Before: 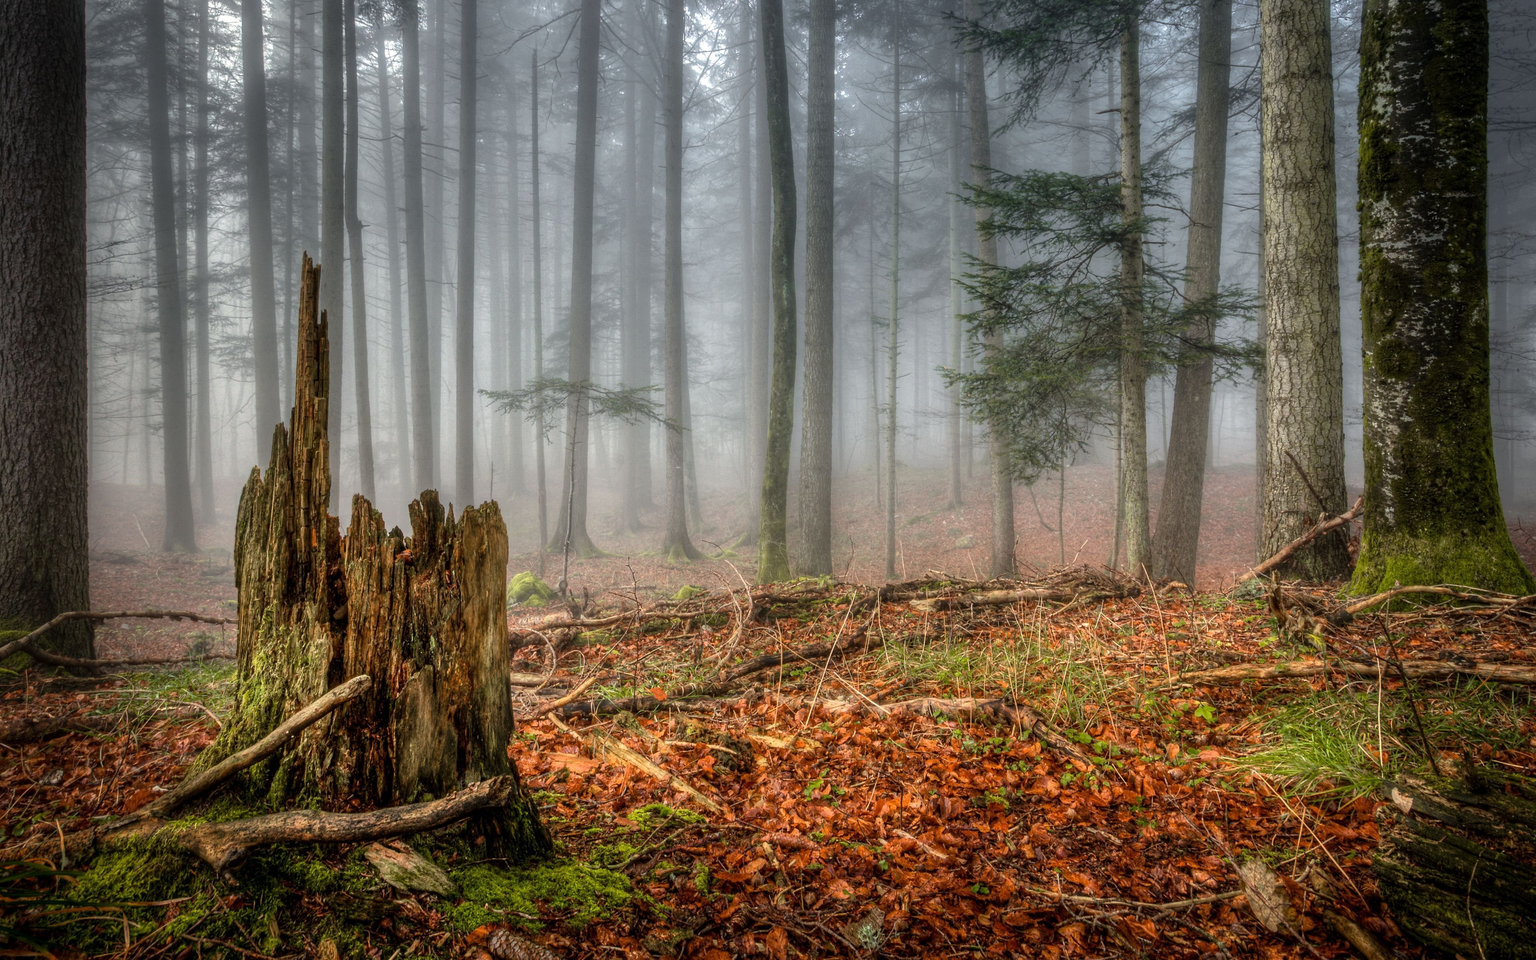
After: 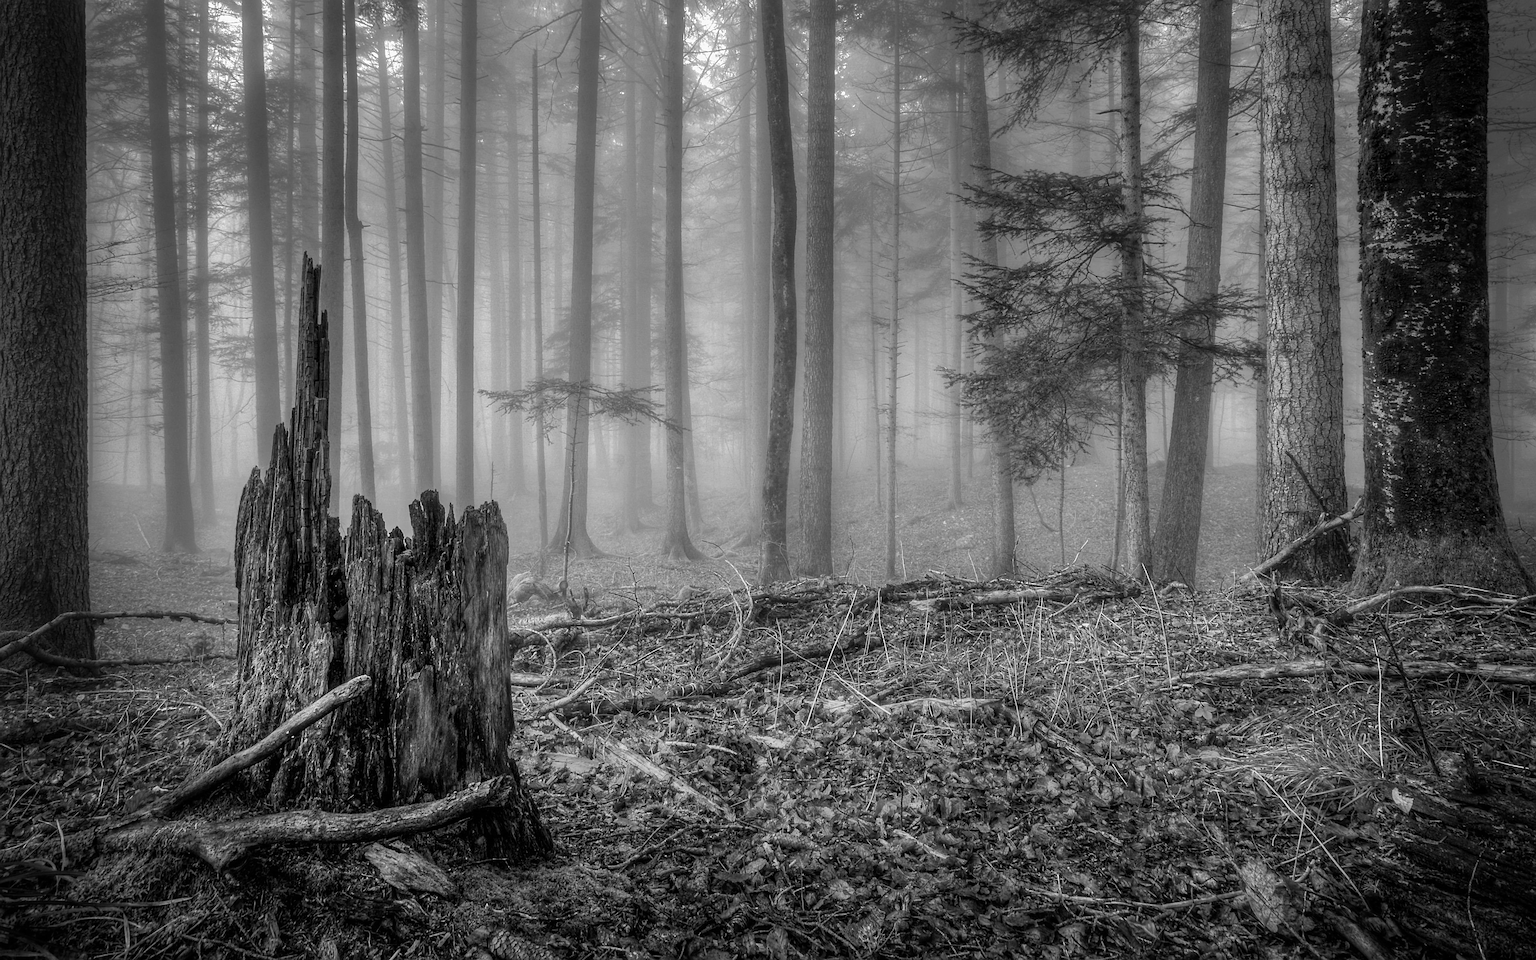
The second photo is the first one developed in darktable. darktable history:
sharpen: on, module defaults
color calibration: output gray [0.267, 0.423, 0.261, 0], illuminant same as pipeline (D50), adaptation none (bypass)
